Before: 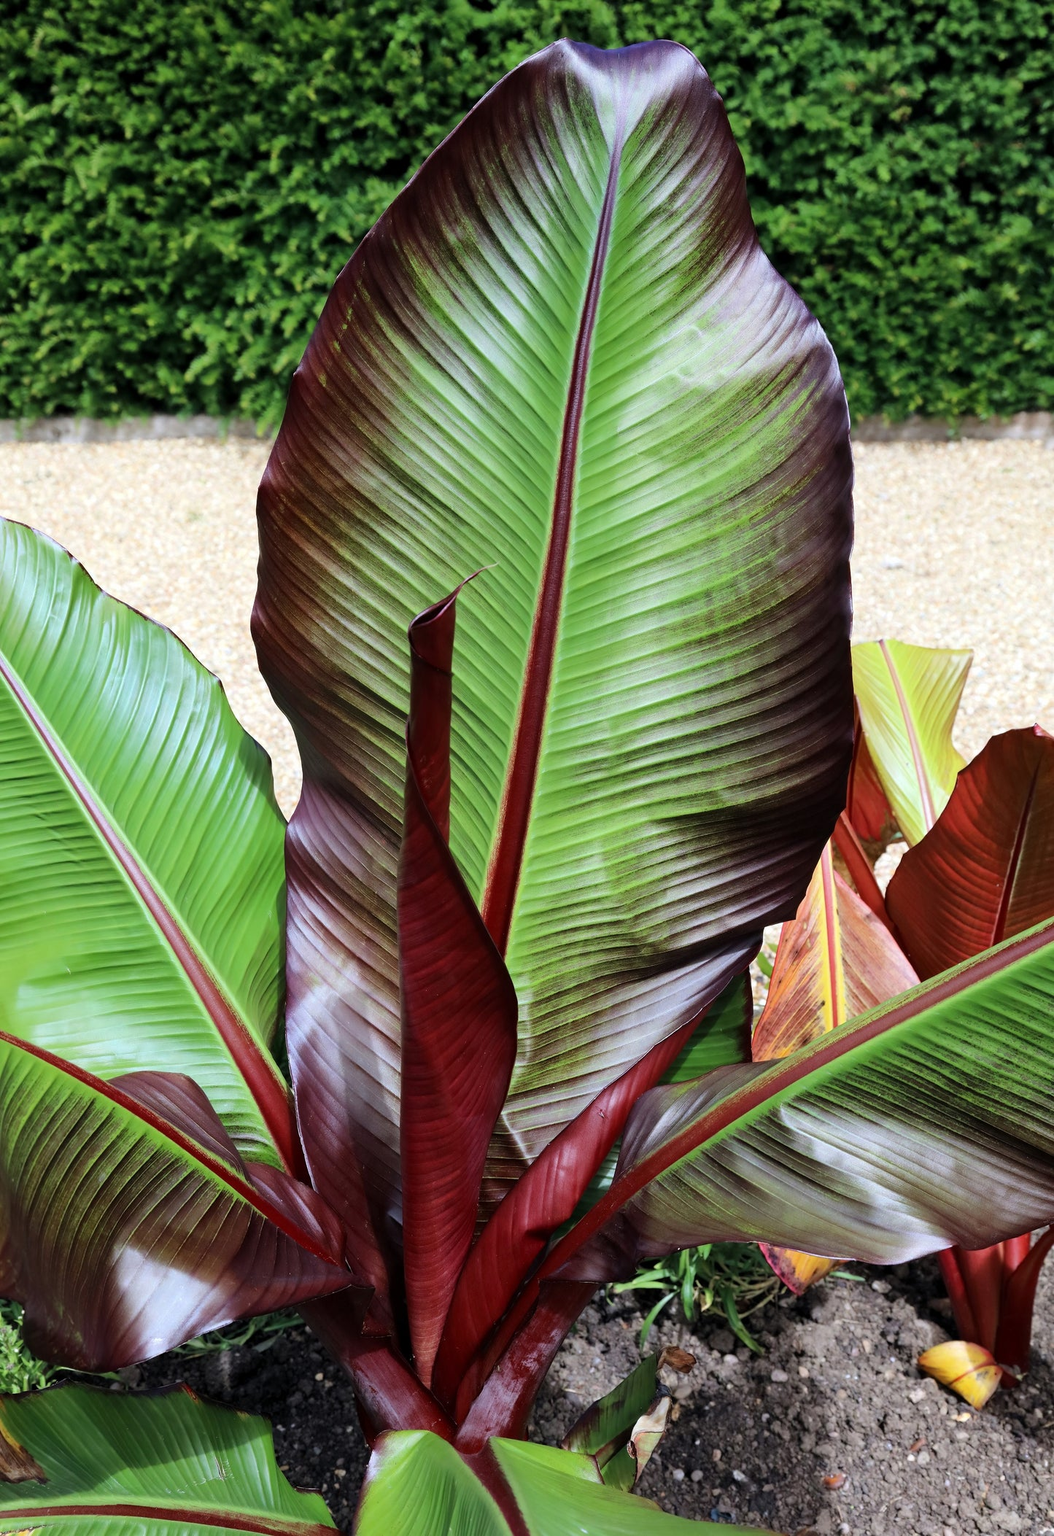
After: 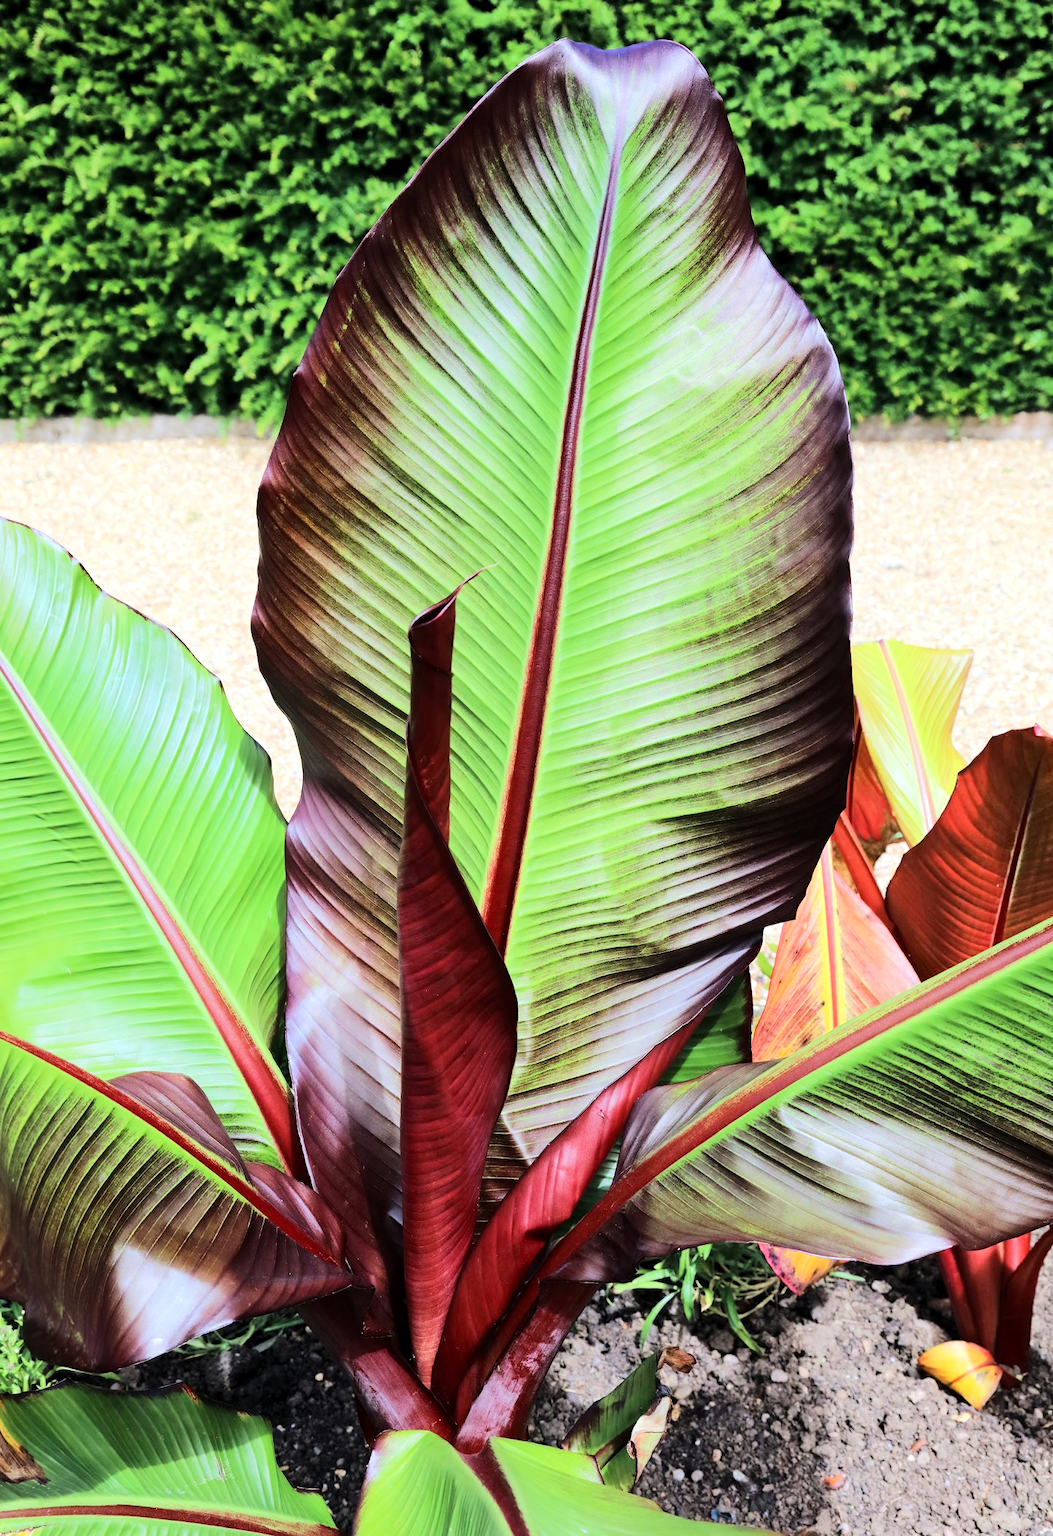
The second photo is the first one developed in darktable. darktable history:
tone equalizer: -7 EV 0.149 EV, -6 EV 0.604 EV, -5 EV 1.18 EV, -4 EV 1.36 EV, -3 EV 1.18 EV, -2 EV 0.6 EV, -1 EV 0.152 EV, edges refinement/feathering 500, mask exposure compensation -1.57 EV, preserve details no
